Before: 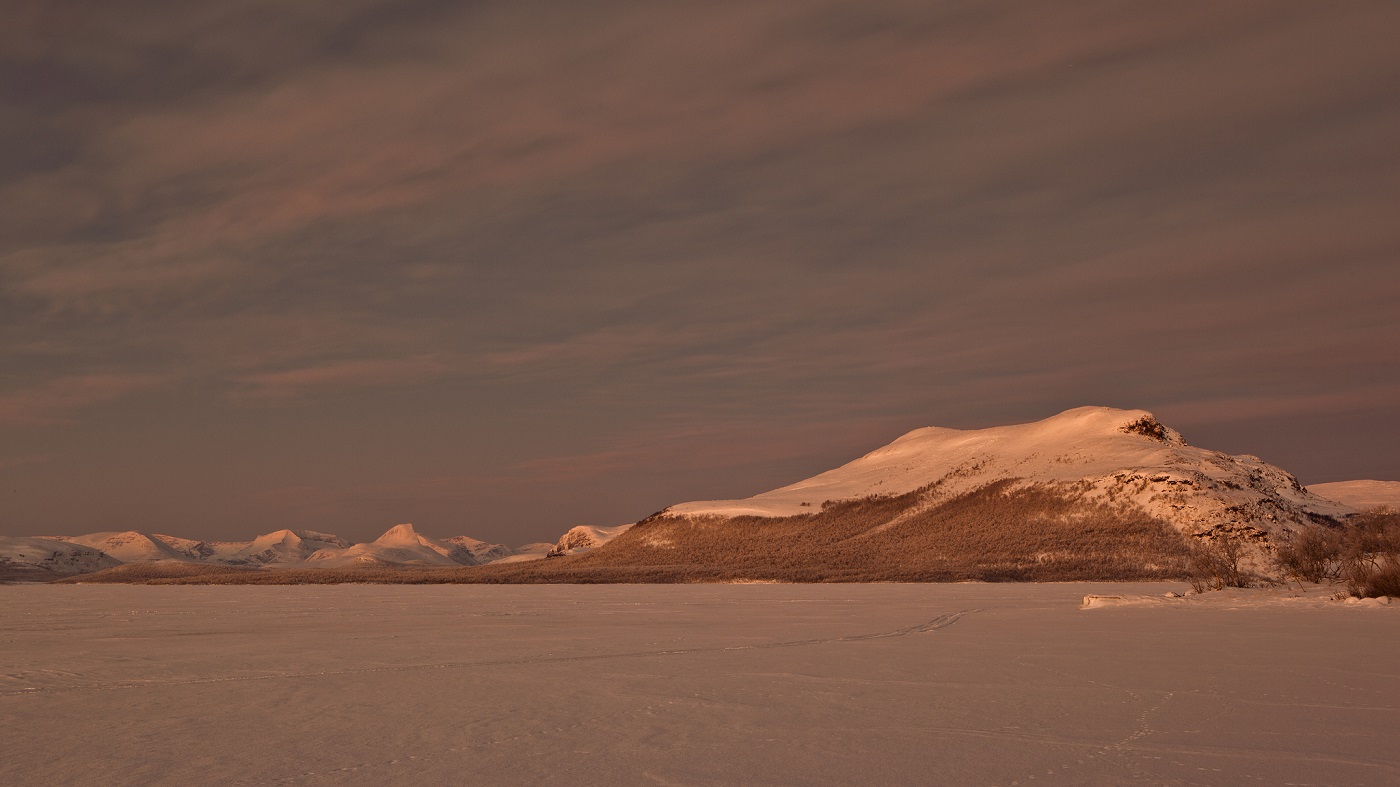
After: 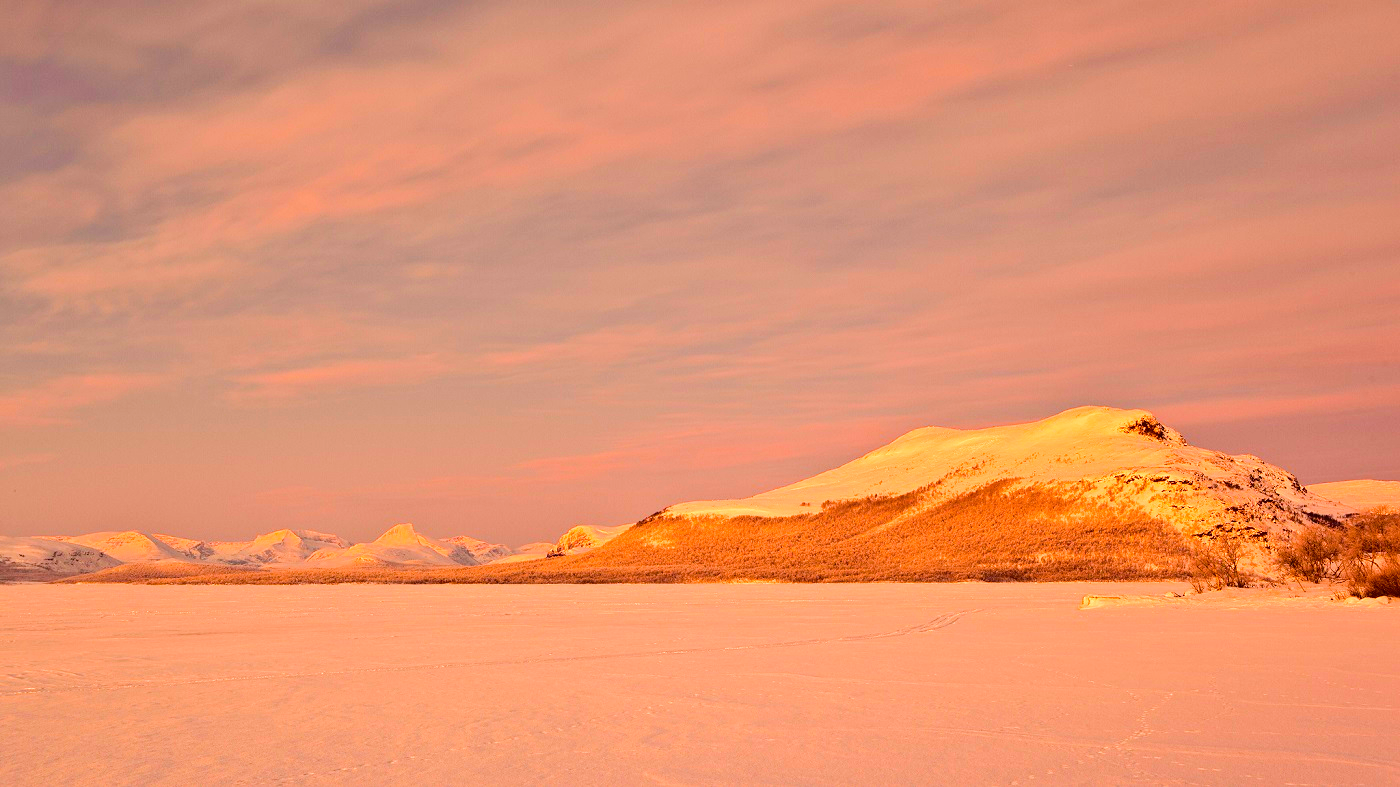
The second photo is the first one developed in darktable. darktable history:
tone curve: curves: ch0 [(0, 0) (0.003, 0.015) (0.011, 0.019) (0.025, 0.026) (0.044, 0.041) (0.069, 0.057) (0.1, 0.085) (0.136, 0.116) (0.177, 0.158) (0.224, 0.215) (0.277, 0.286) (0.335, 0.367) (0.399, 0.452) (0.468, 0.534) (0.543, 0.612) (0.623, 0.698) (0.709, 0.775) (0.801, 0.858) (0.898, 0.928) (1, 1)], color space Lab, independent channels, preserve colors none
exposure: exposure 1.204 EV, compensate exposure bias true, compensate highlight preservation false
contrast brightness saturation: contrast 0.044, saturation 0.074
color balance rgb: perceptual saturation grading › global saturation 25.515%, perceptual brilliance grading › mid-tones 9.151%, perceptual brilliance grading › shadows 14.767%, global vibrance 9.722%
